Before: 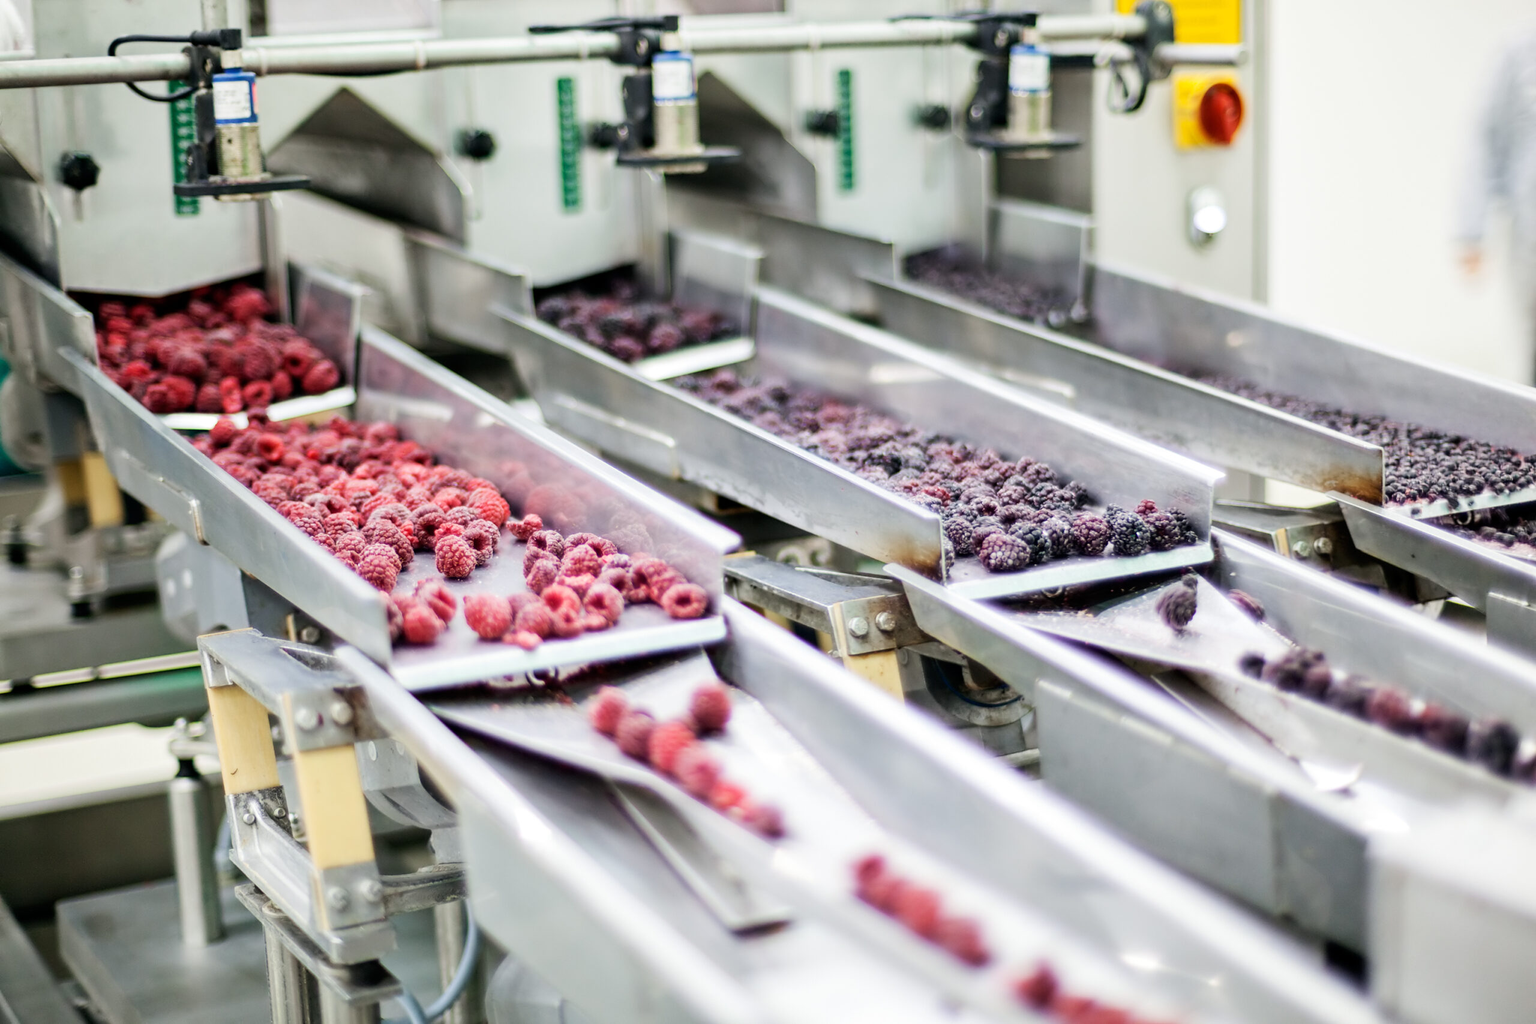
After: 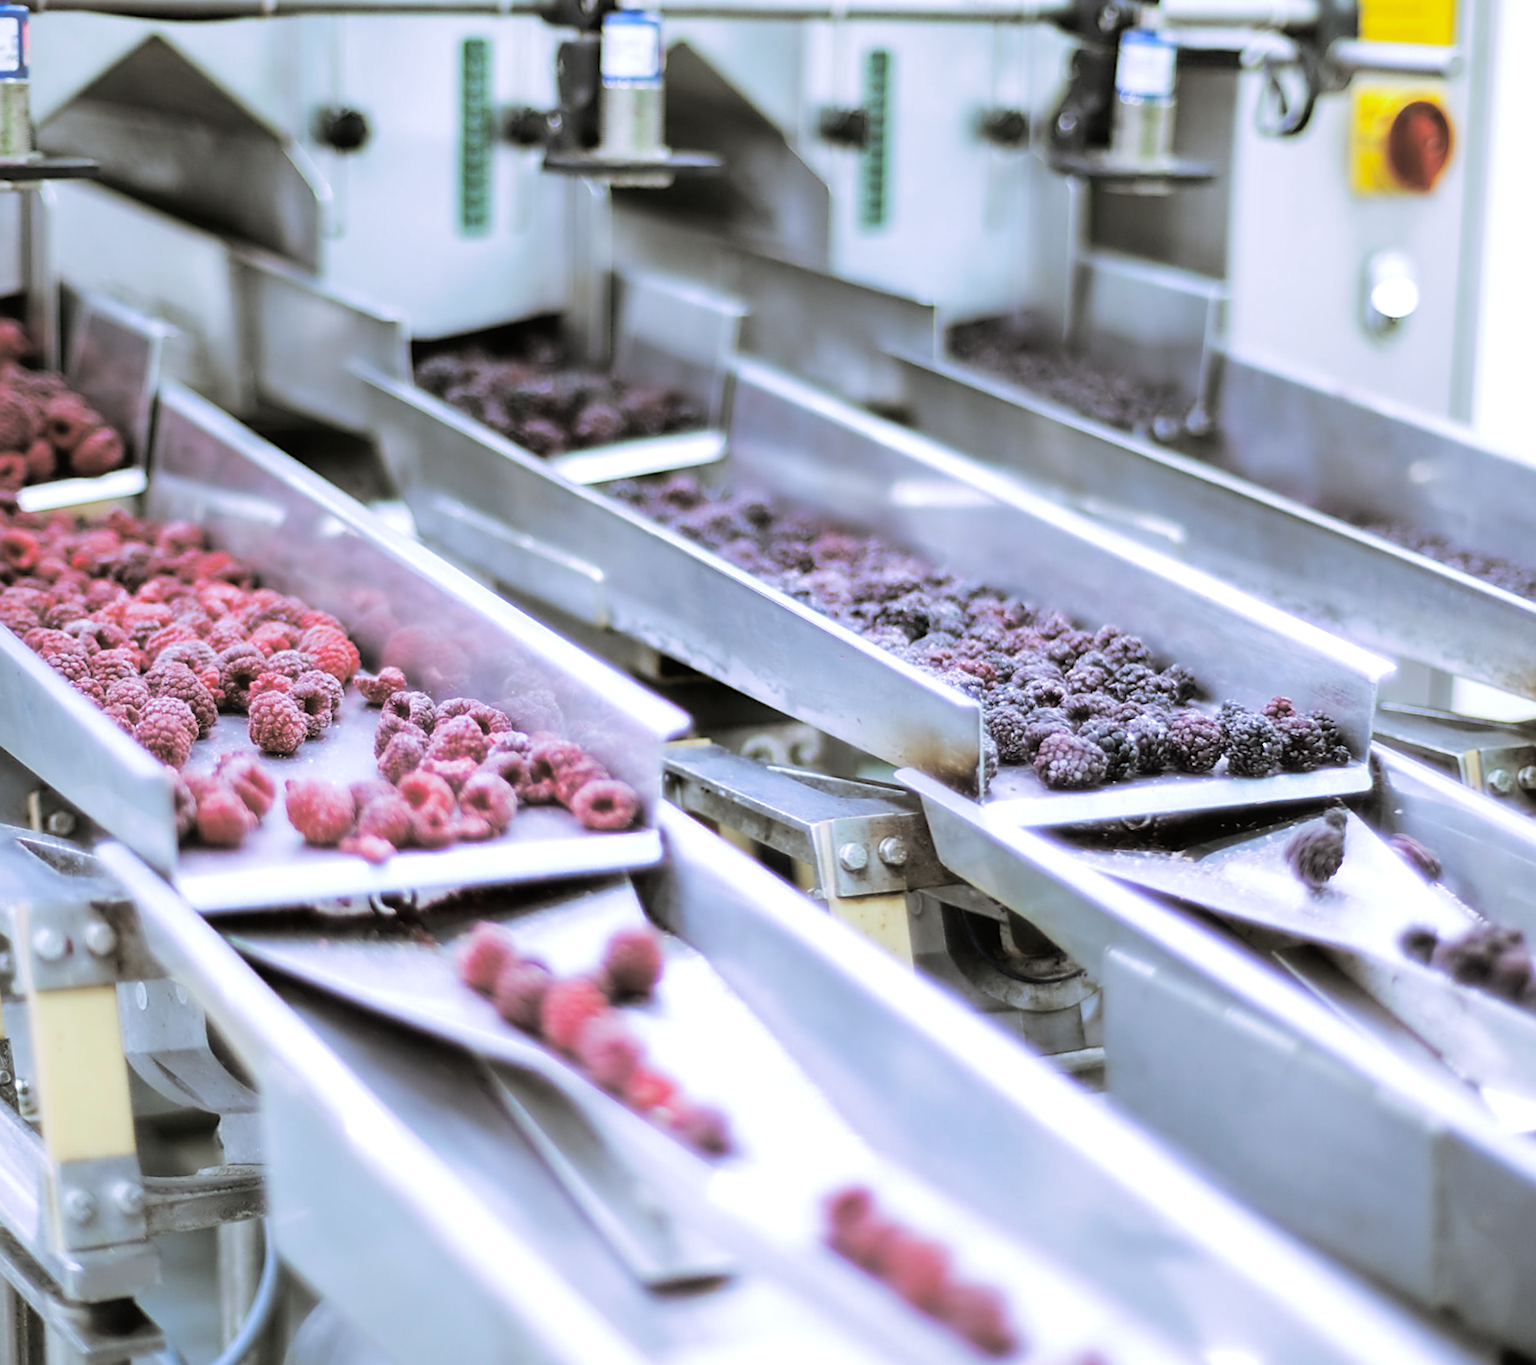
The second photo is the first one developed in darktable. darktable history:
contrast equalizer: octaves 7, y [[0.502, 0.505, 0.512, 0.529, 0.564, 0.588], [0.5 ×6], [0.502, 0.505, 0.512, 0.529, 0.564, 0.588], [0, 0.001, 0.001, 0.004, 0.008, 0.011], [0, 0.001, 0.001, 0.004, 0.008, 0.011]], mix -1
white balance: red 0.948, green 1.02, blue 1.176
crop and rotate: angle -3.27°, left 14.277%, top 0.028%, right 10.766%, bottom 0.028%
split-toning: shadows › hue 46.8°, shadows › saturation 0.17, highlights › hue 316.8°, highlights › saturation 0.27, balance -51.82
sharpen: on, module defaults
